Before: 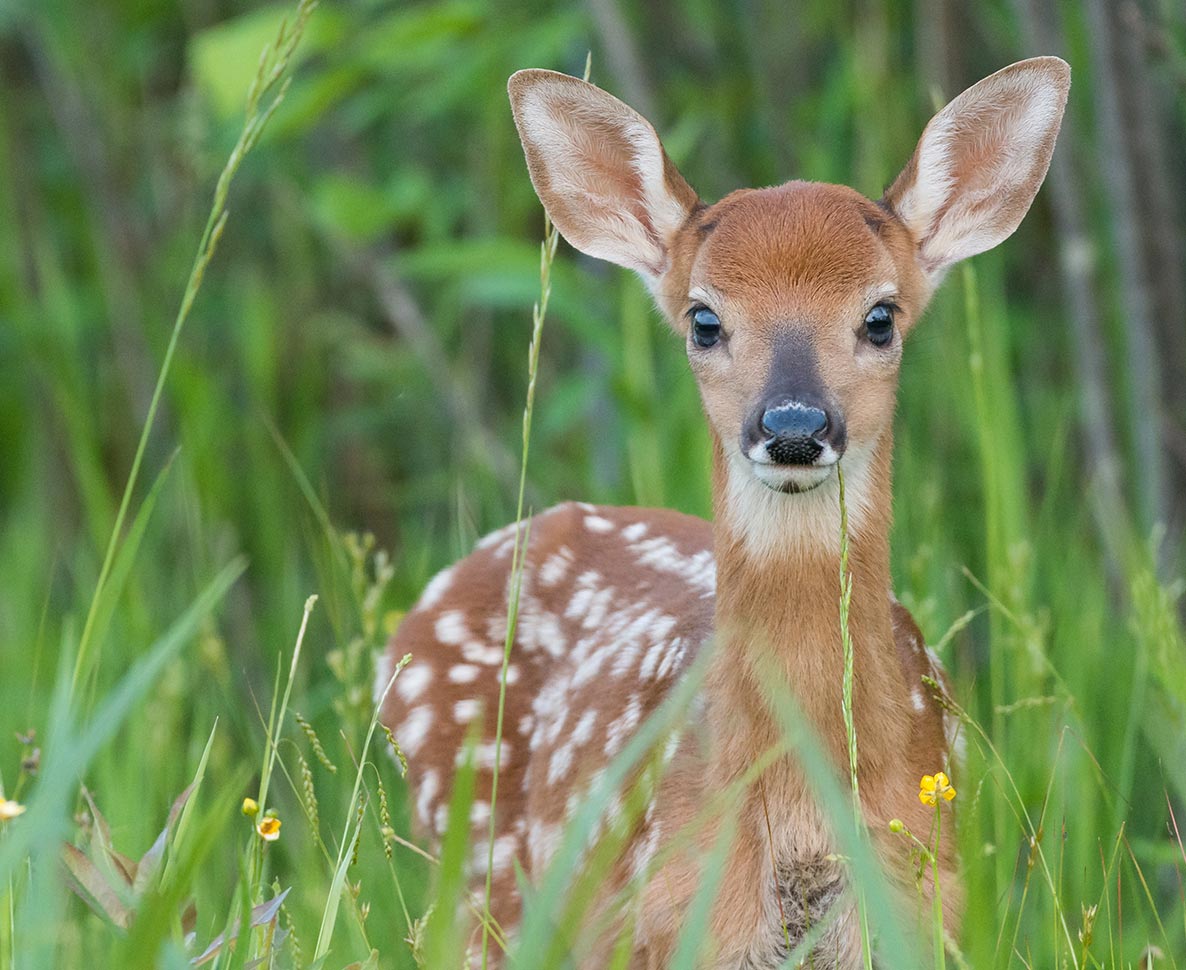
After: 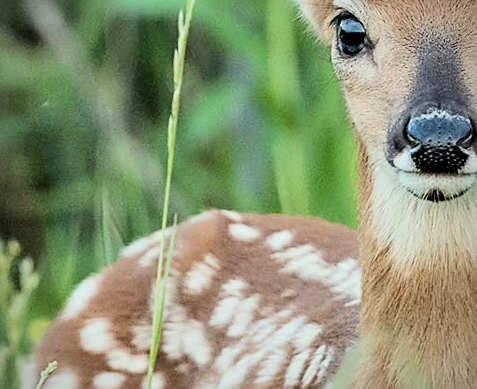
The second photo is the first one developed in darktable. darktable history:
color correction: highlights a* -4.67, highlights b* 5.03, saturation 0.959
crop: left 29.969%, top 30.193%, right 29.761%, bottom 29.661%
sharpen: on, module defaults
tone curve: curves: ch0 [(0, 0) (0.004, 0.001) (0.133, 0.112) (0.325, 0.362) (0.832, 0.893) (1, 1)], color space Lab, independent channels, preserve colors none
vignetting: brightness -0.401, saturation -0.302, center (-0.033, -0.044)
local contrast: mode bilateral grid, contrast 21, coarseness 50, detail 120%, midtone range 0.2
shadows and highlights: shadows 47.81, highlights -40.77, soften with gaussian
filmic rgb: black relative exposure -5.06 EV, white relative exposure 3.97 EV, hardness 2.88, contrast 1.3
